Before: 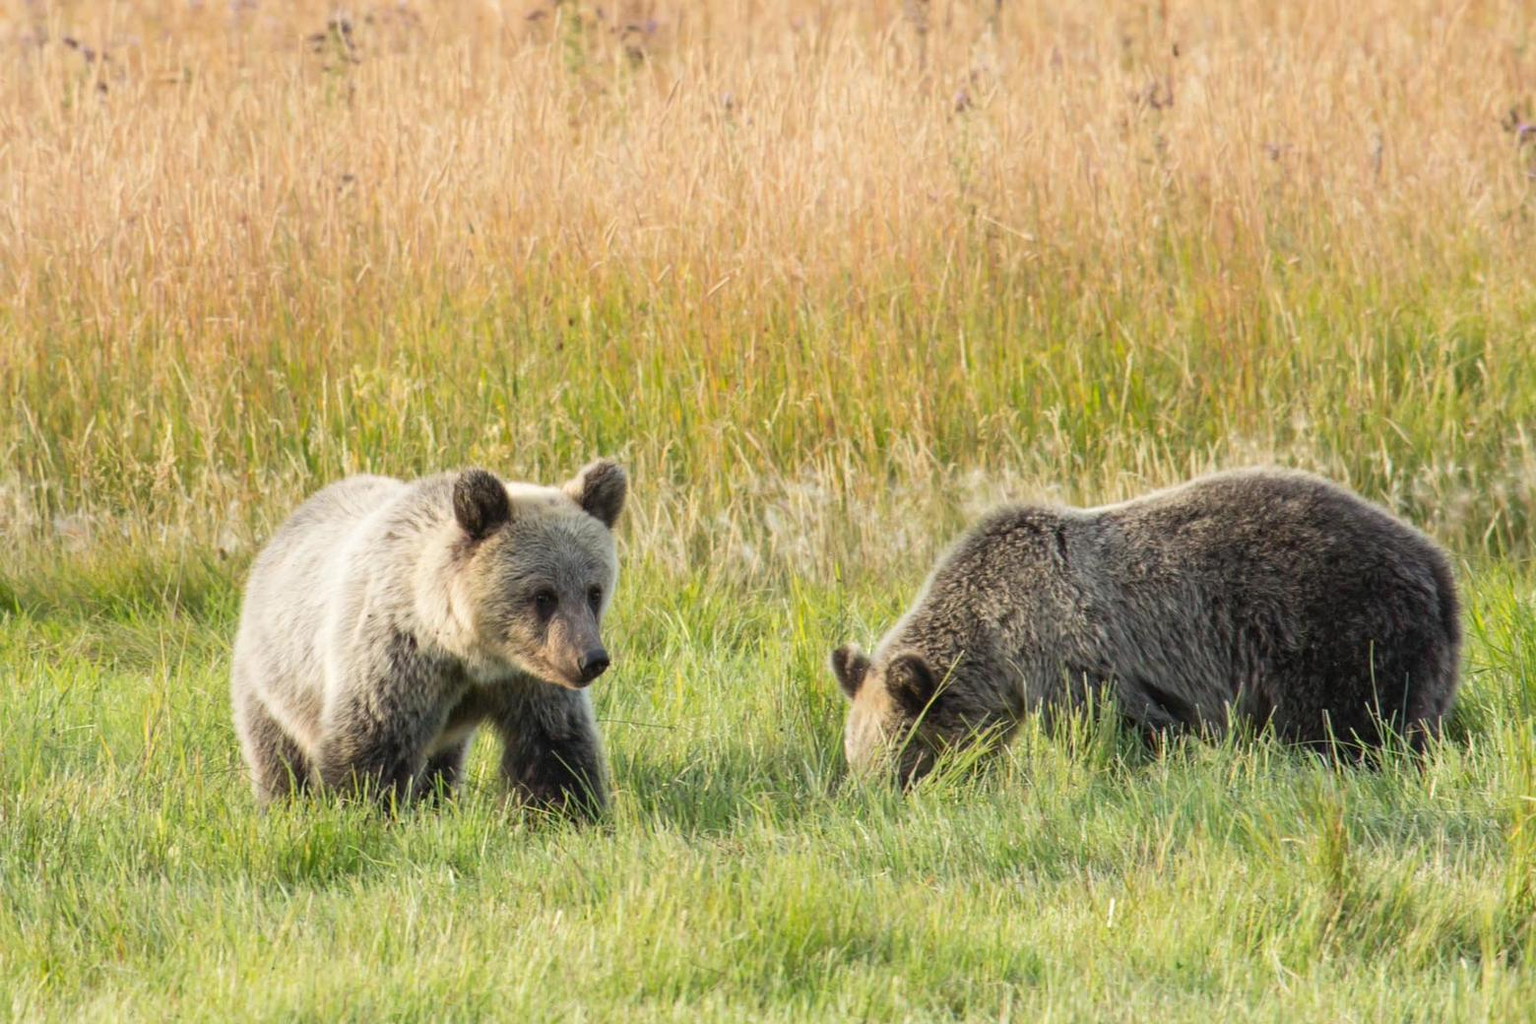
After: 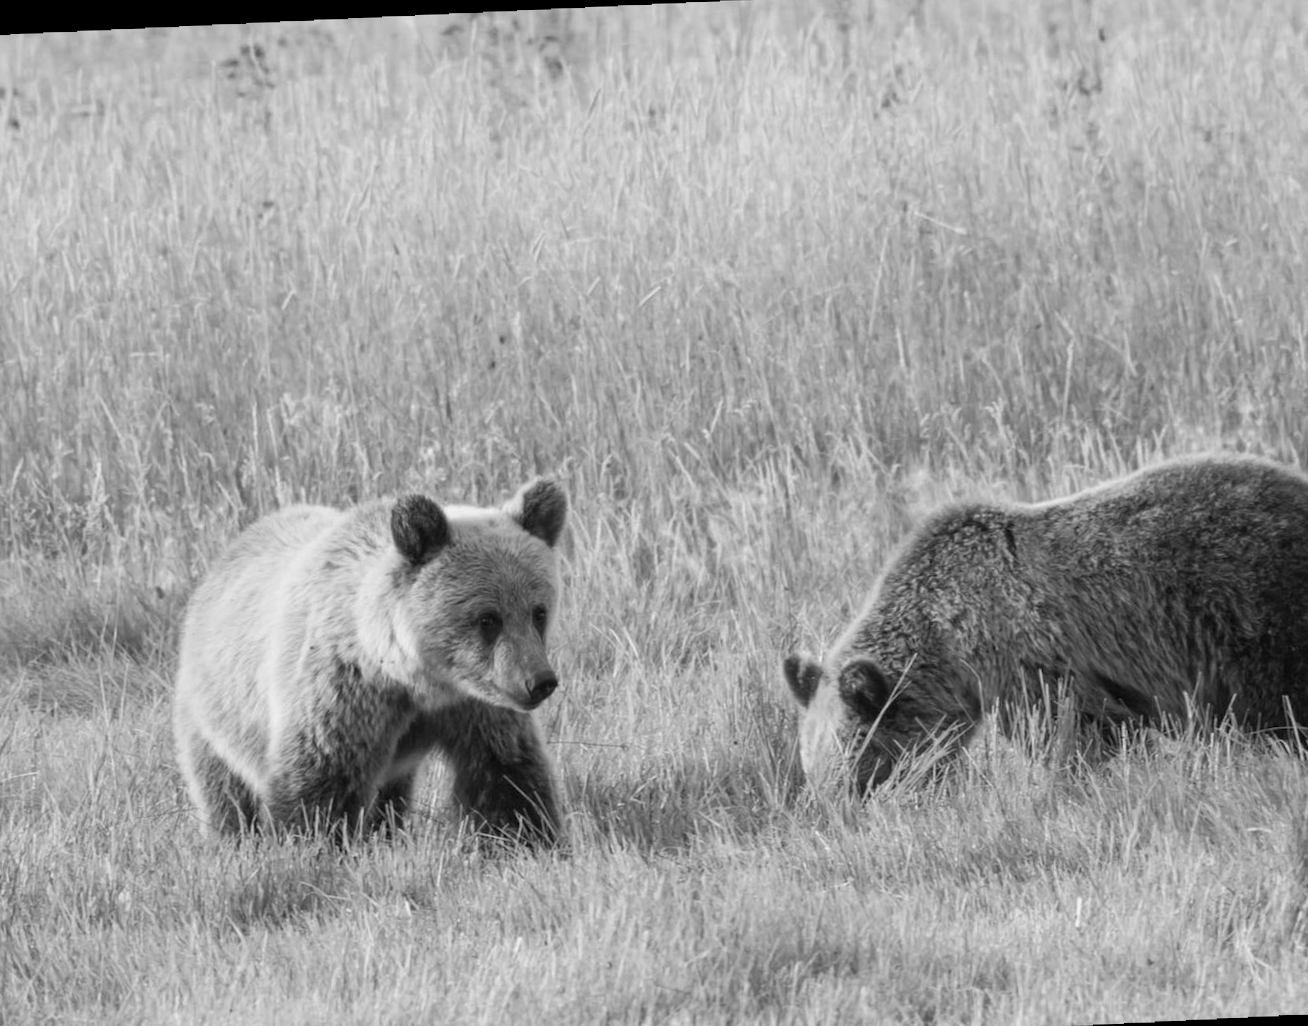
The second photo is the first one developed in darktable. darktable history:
tone equalizer: on, module defaults
crop and rotate: angle 1°, left 4.281%, top 0.642%, right 11.383%, bottom 2.486%
rotate and perspective: rotation -1.77°, lens shift (horizontal) 0.004, automatic cropping off
monochrome: a 26.22, b 42.67, size 0.8
